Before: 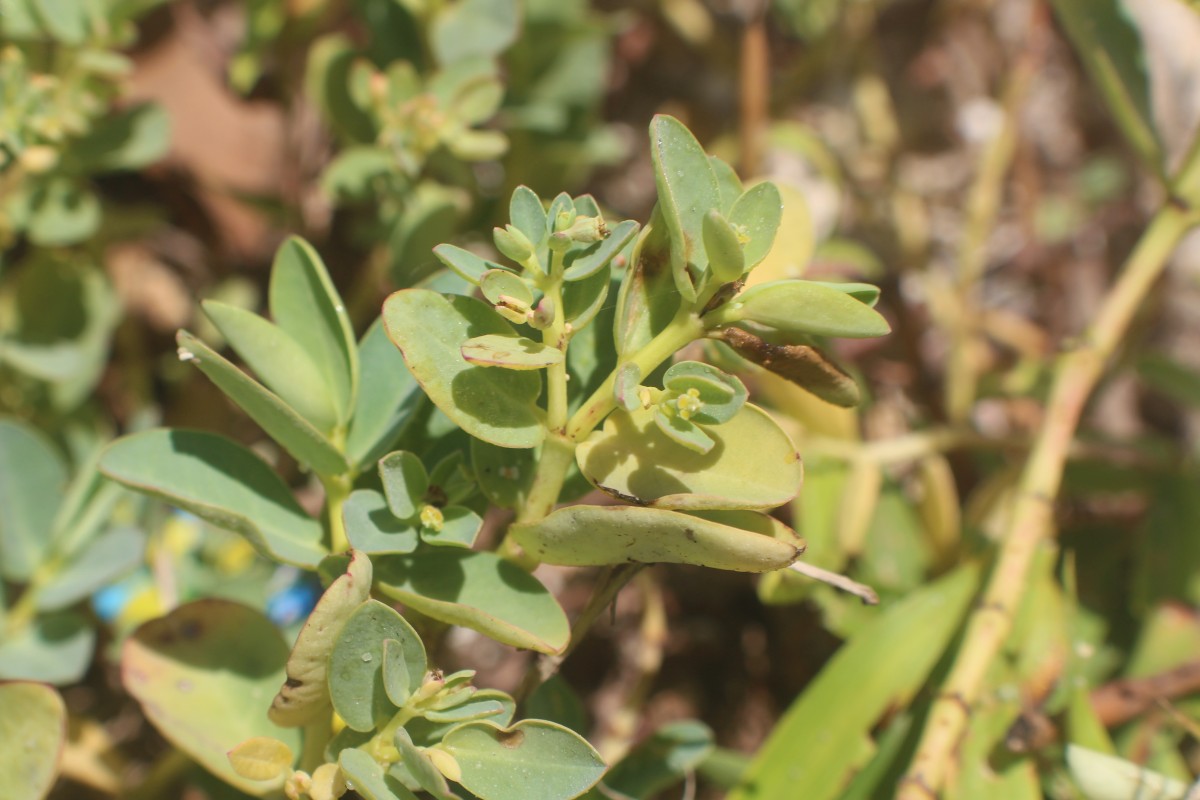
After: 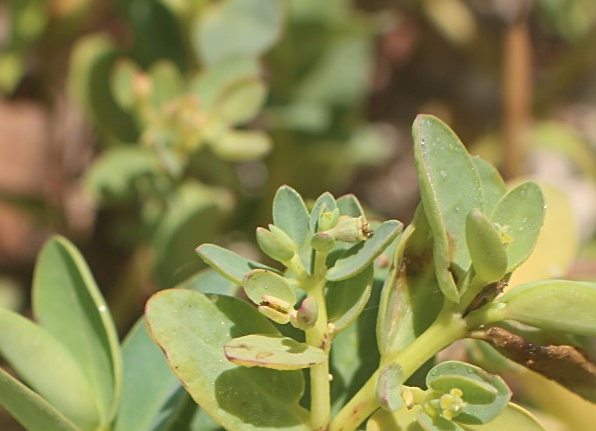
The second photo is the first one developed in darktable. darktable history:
sharpen: on, module defaults
exposure: compensate highlight preservation false
crop: left 19.786%, right 30.512%, bottom 46.113%
levels: levels [0, 0.498, 1]
